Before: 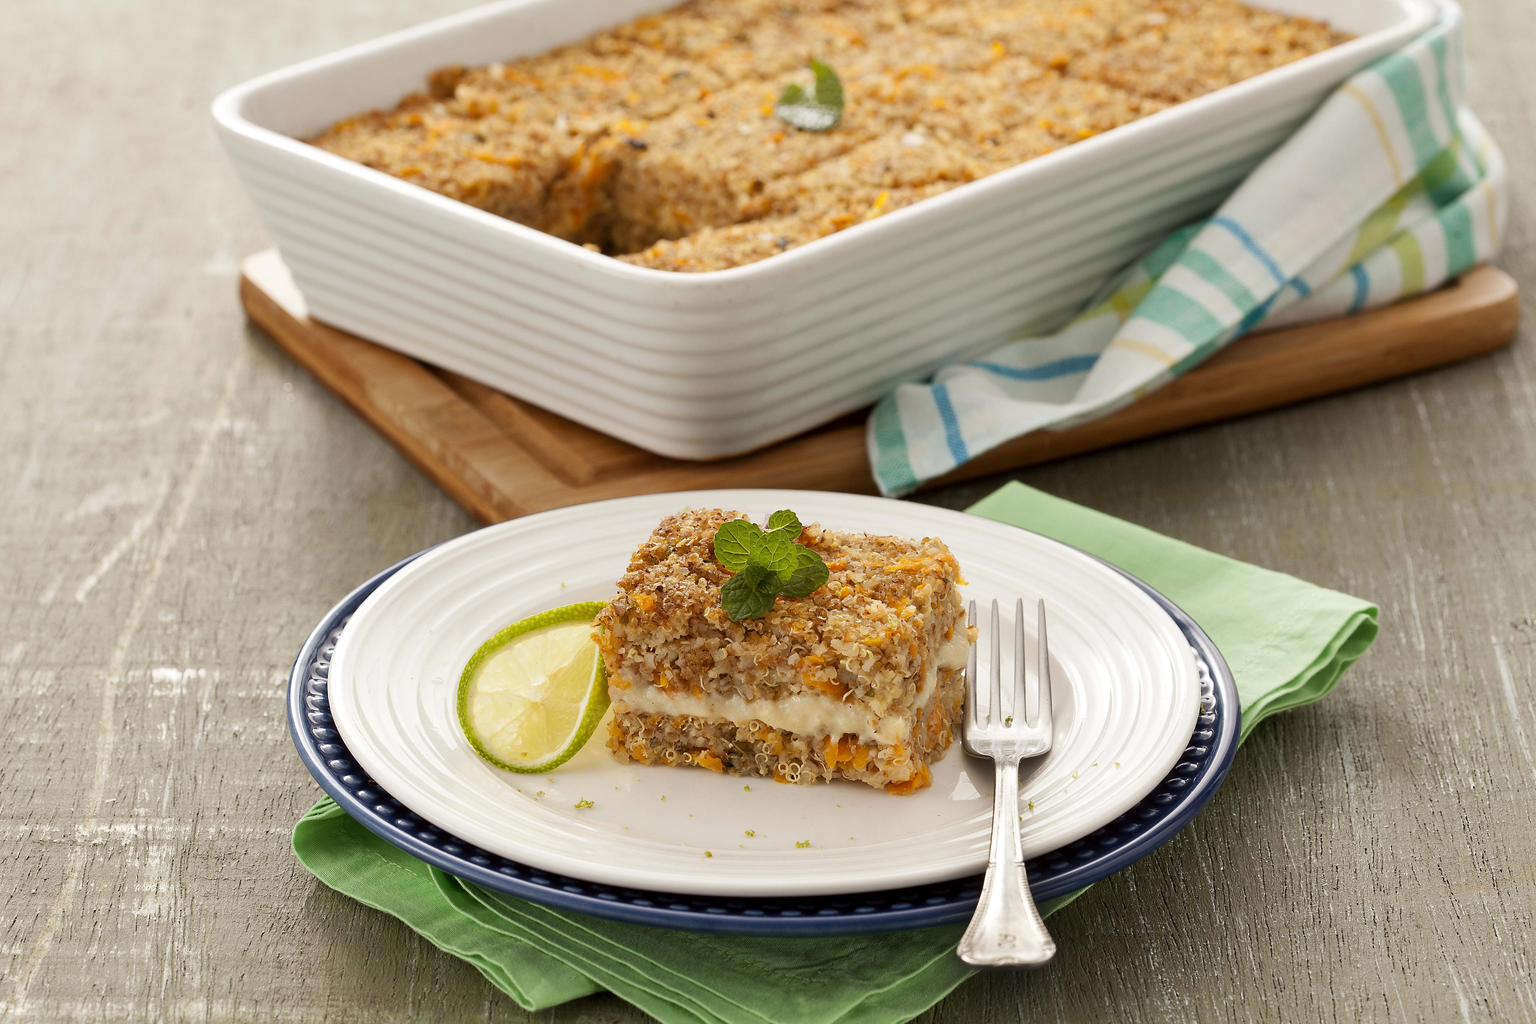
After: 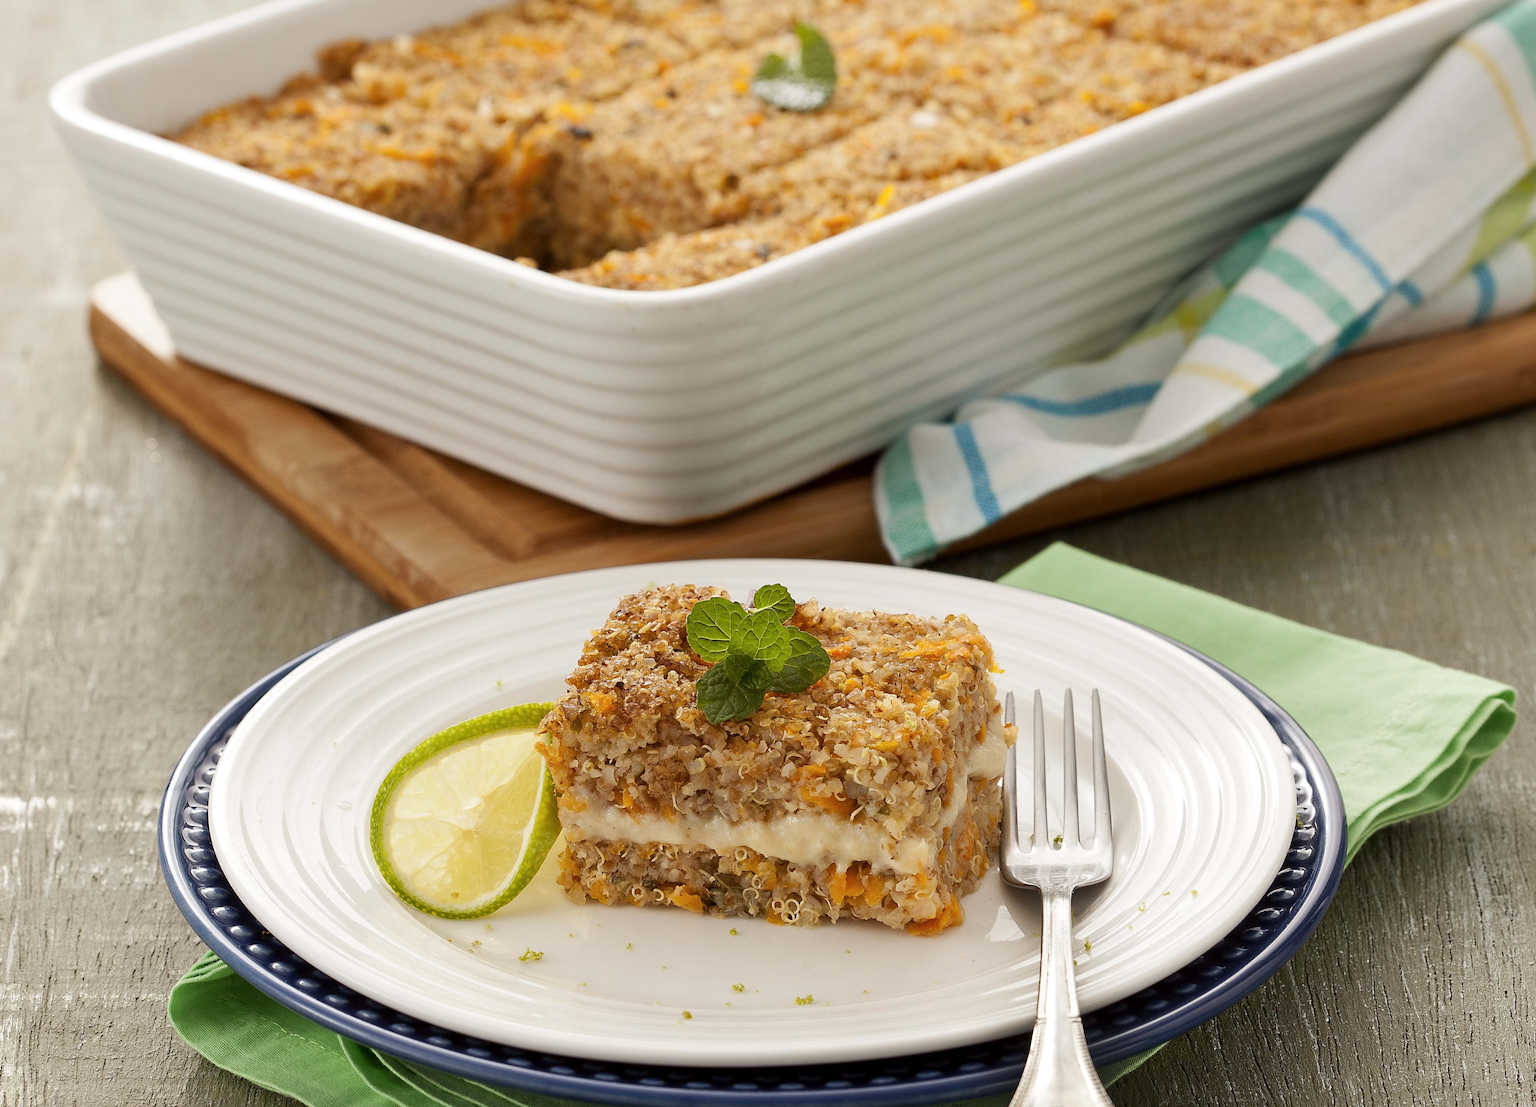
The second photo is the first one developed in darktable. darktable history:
rotate and perspective: rotation -1.17°, automatic cropping off
color balance rgb: on, module defaults
crop: left 11.225%, top 5.381%, right 9.565%, bottom 10.314%
